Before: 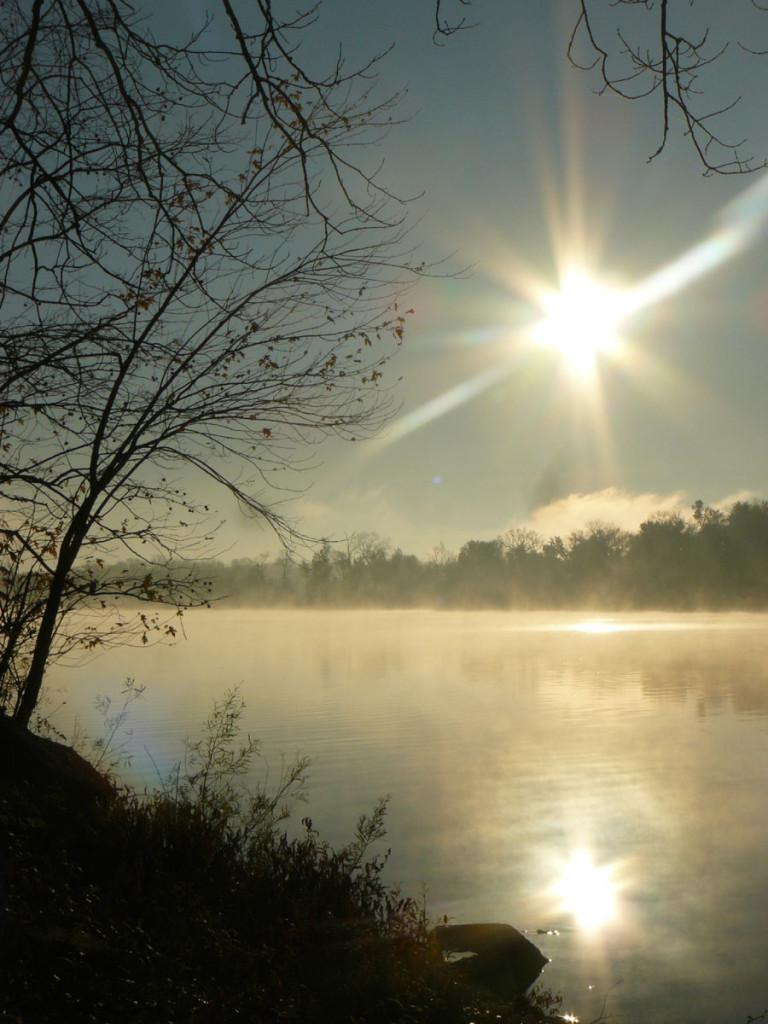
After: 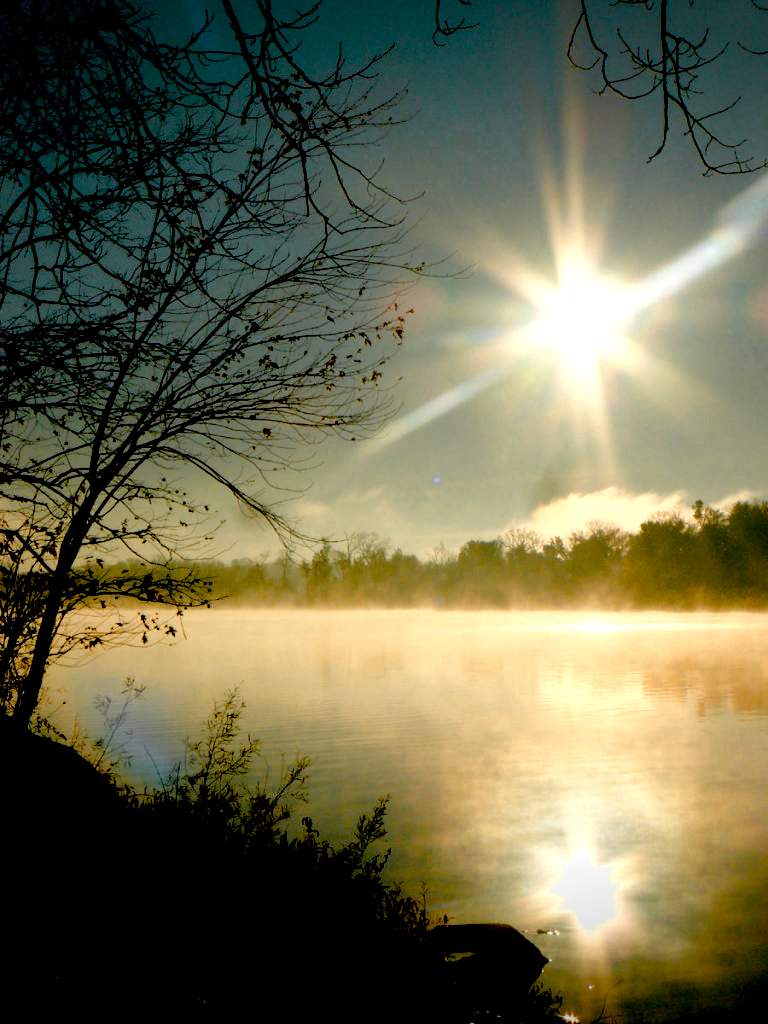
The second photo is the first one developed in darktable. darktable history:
color balance rgb: perceptual saturation grading › global saturation 20%, perceptual saturation grading › highlights -25.656%, perceptual saturation grading › shadows 50.241%
vignetting: fall-off start 100.39%, saturation 0.369, width/height ratio 1.306
color zones: curves: ch0 [(0.018, 0.548) (0.197, 0.654) (0.425, 0.447) (0.605, 0.658) (0.732, 0.579)]; ch1 [(0.105, 0.531) (0.224, 0.531) (0.386, 0.39) (0.618, 0.456) (0.732, 0.456) (0.956, 0.421)]; ch2 [(0.039, 0.583) (0.215, 0.465) (0.399, 0.544) (0.465, 0.548) (0.614, 0.447) (0.724, 0.43) (0.882, 0.623) (0.956, 0.632)]
exposure: black level correction 0.058, compensate exposure bias true, compensate highlight preservation false
